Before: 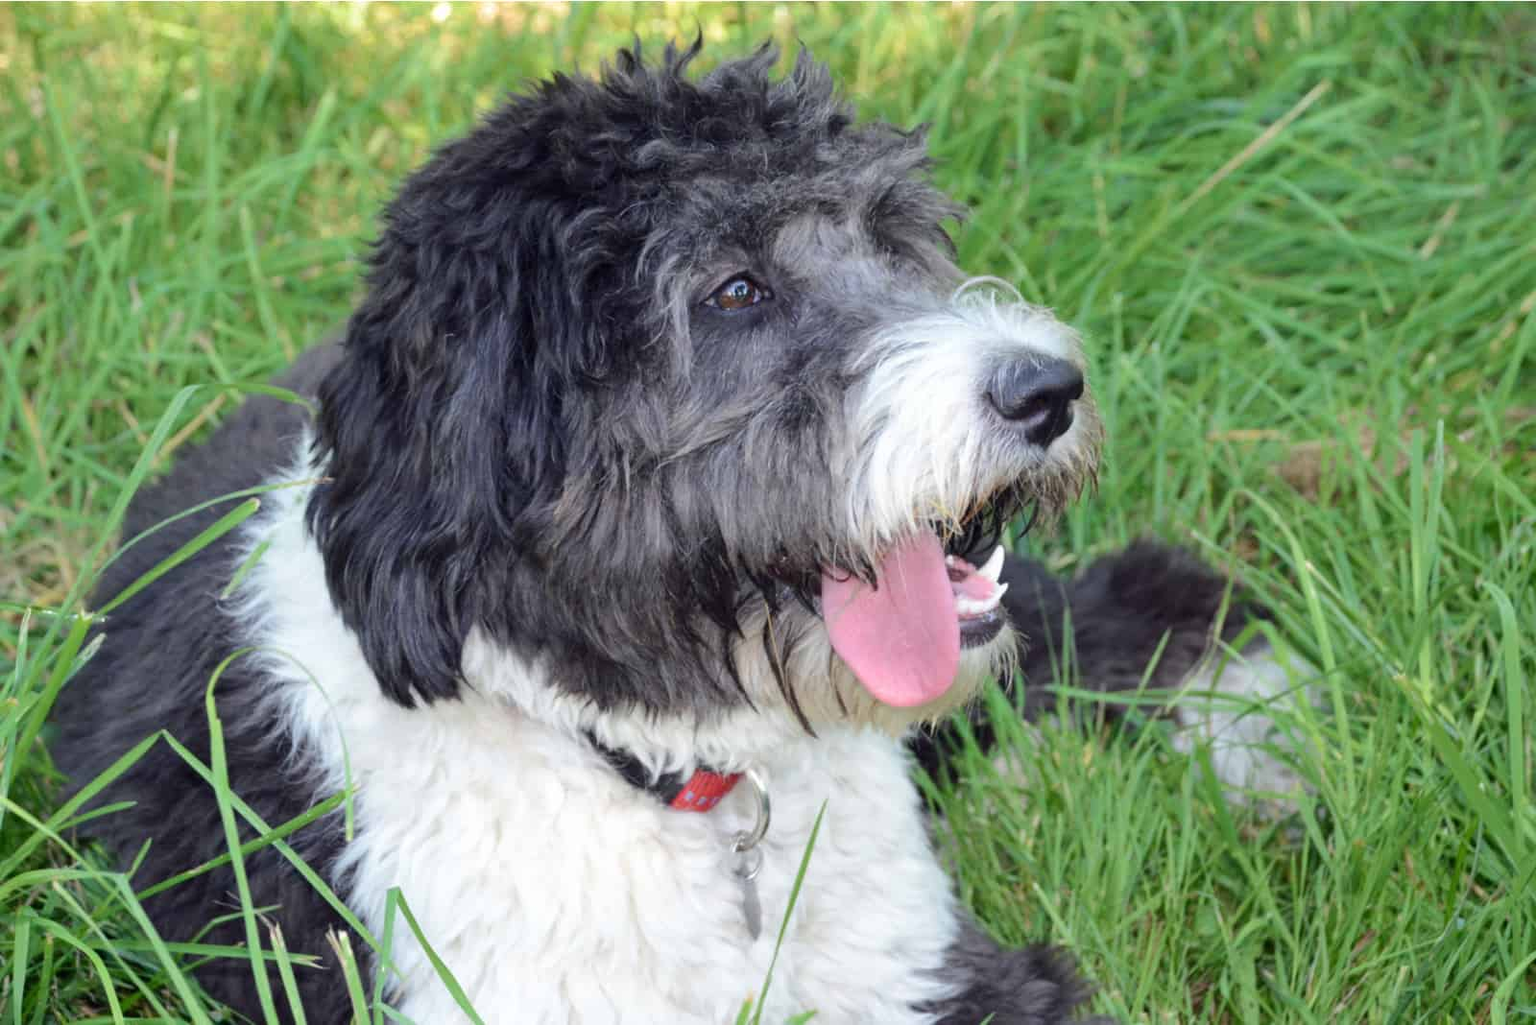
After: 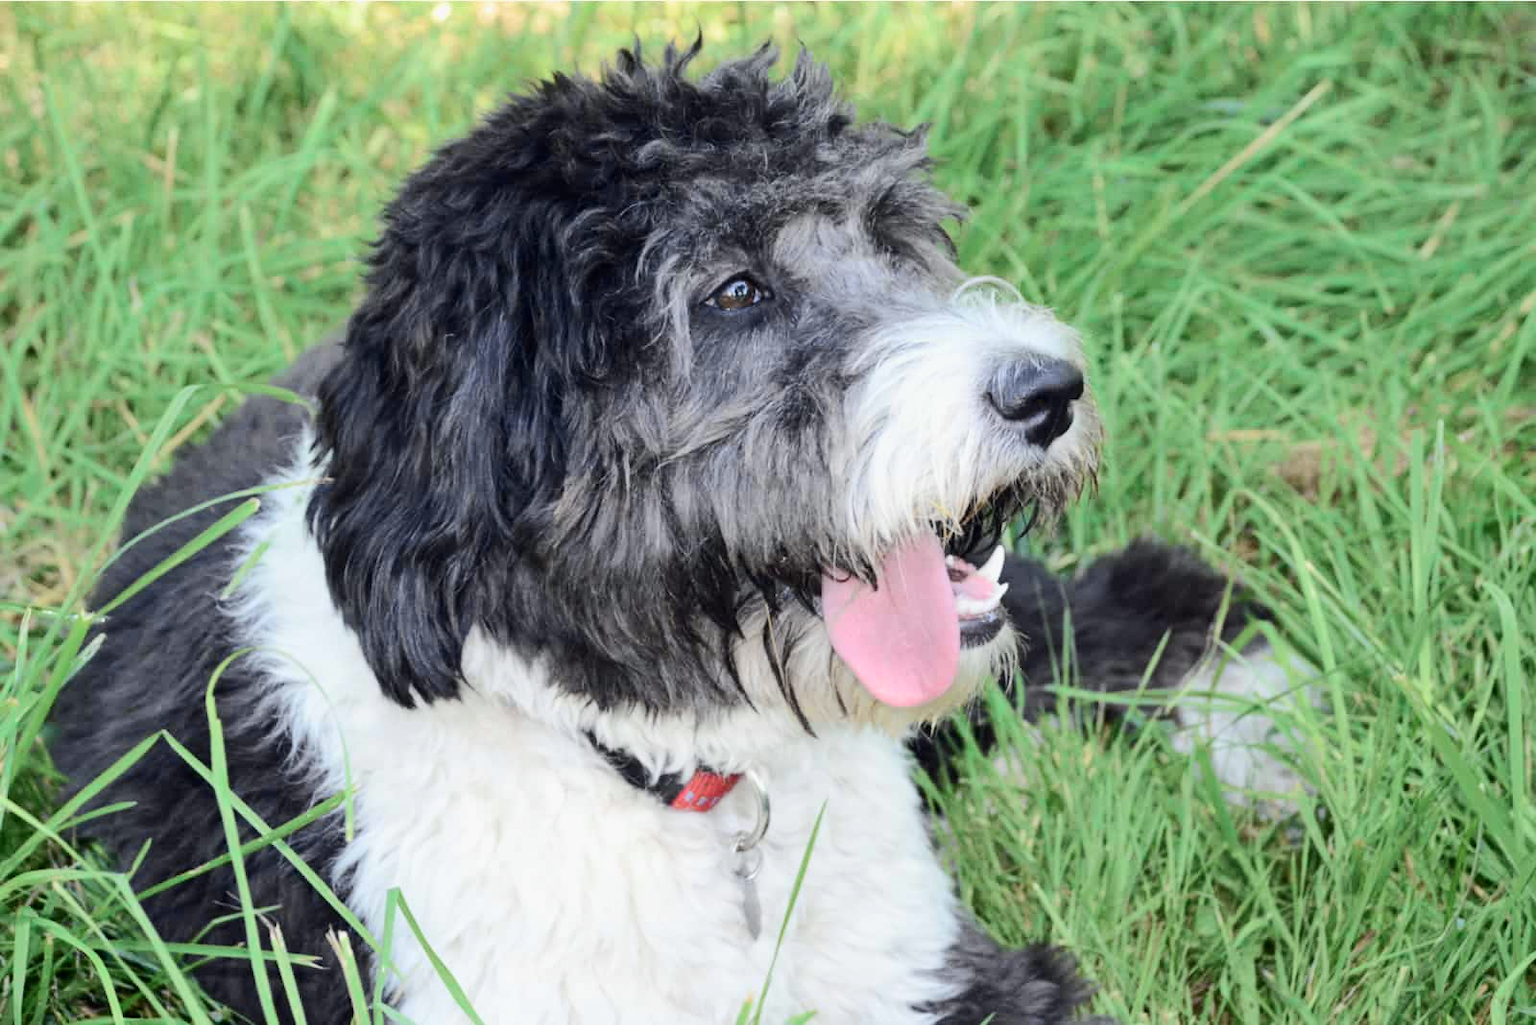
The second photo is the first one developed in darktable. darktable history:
tone curve: curves: ch0 [(0, 0) (0.078, 0.052) (0.236, 0.22) (0.427, 0.472) (0.508, 0.586) (0.654, 0.742) (0.793, 0.851) (0.994, 0.974)]; ch1 [(0, 0) (0.161, 0.092) (0.35, 0.33) (0.392, 0.392) (0.456, 0.456) (0.505, 0.502) (0.537, 0.518) (0.553, 0.534) (0.602, 0.579) (0.718, 0.718) (1, 1)]; ch2 [(0, 0) (0.346, 0.362) (0.411, 0.412) (0.502, 0.502) (0.531, 0.521) (0.586, 0.59) (0.621, 0.604) (1, 1)], color space Lab, independent channels
